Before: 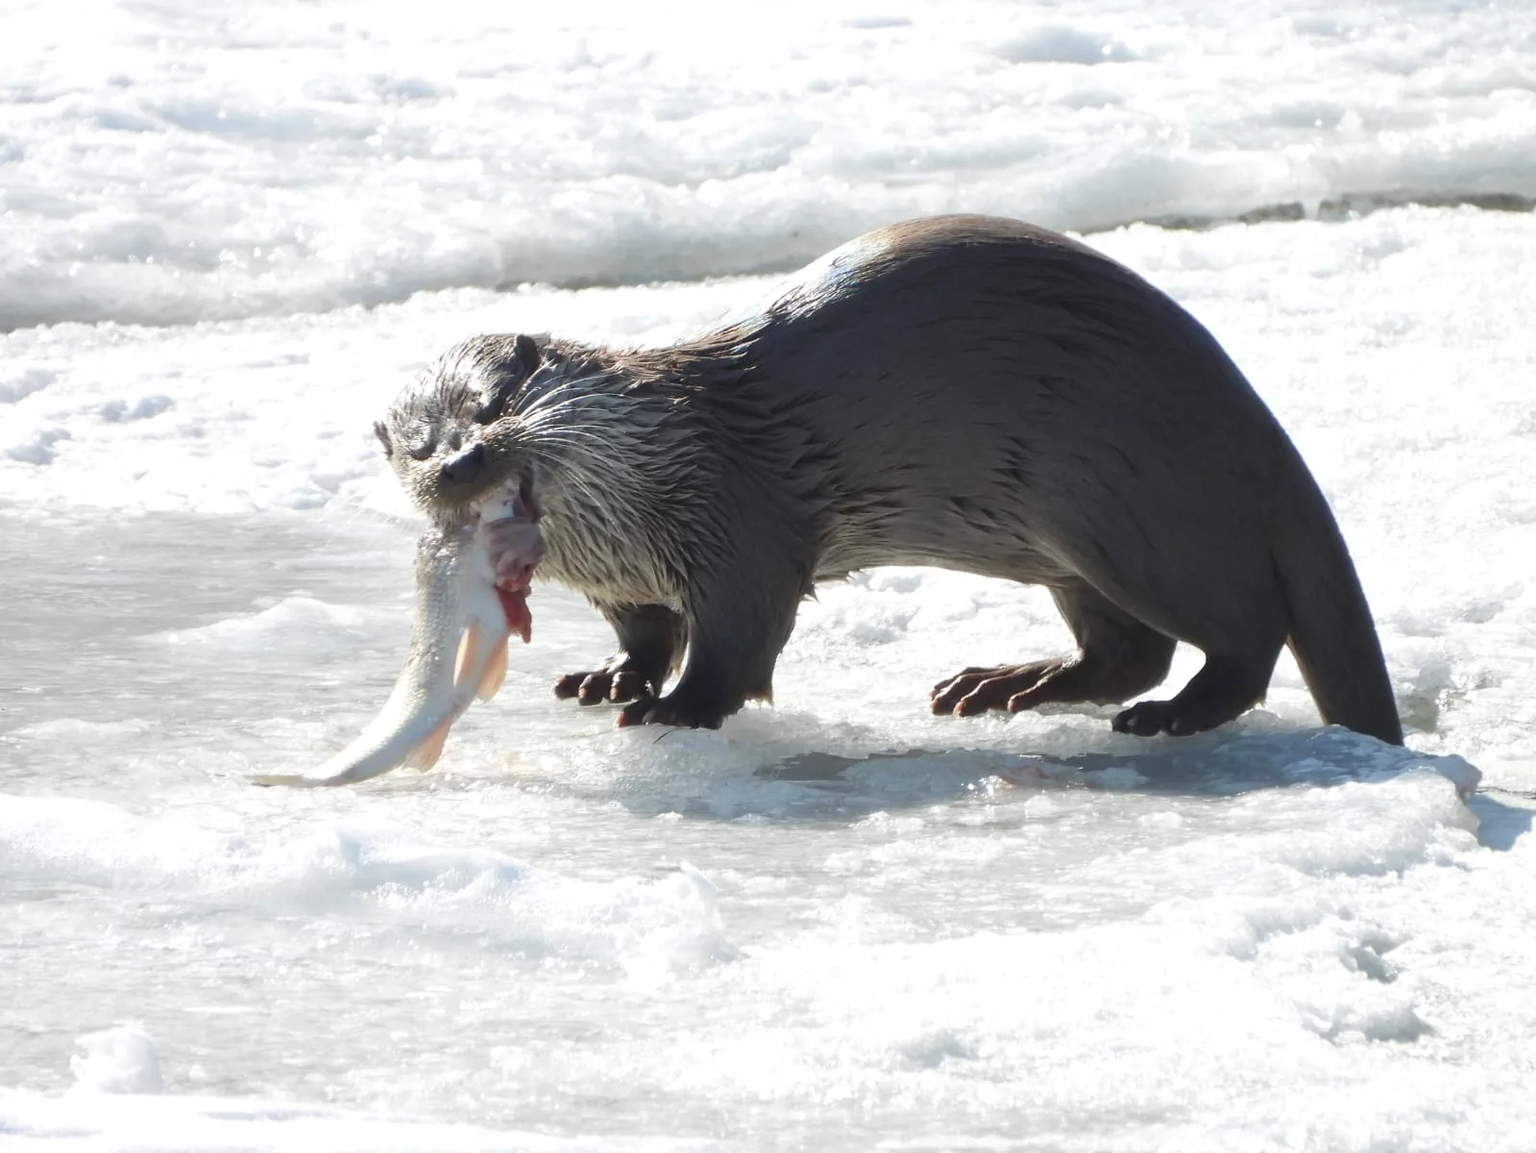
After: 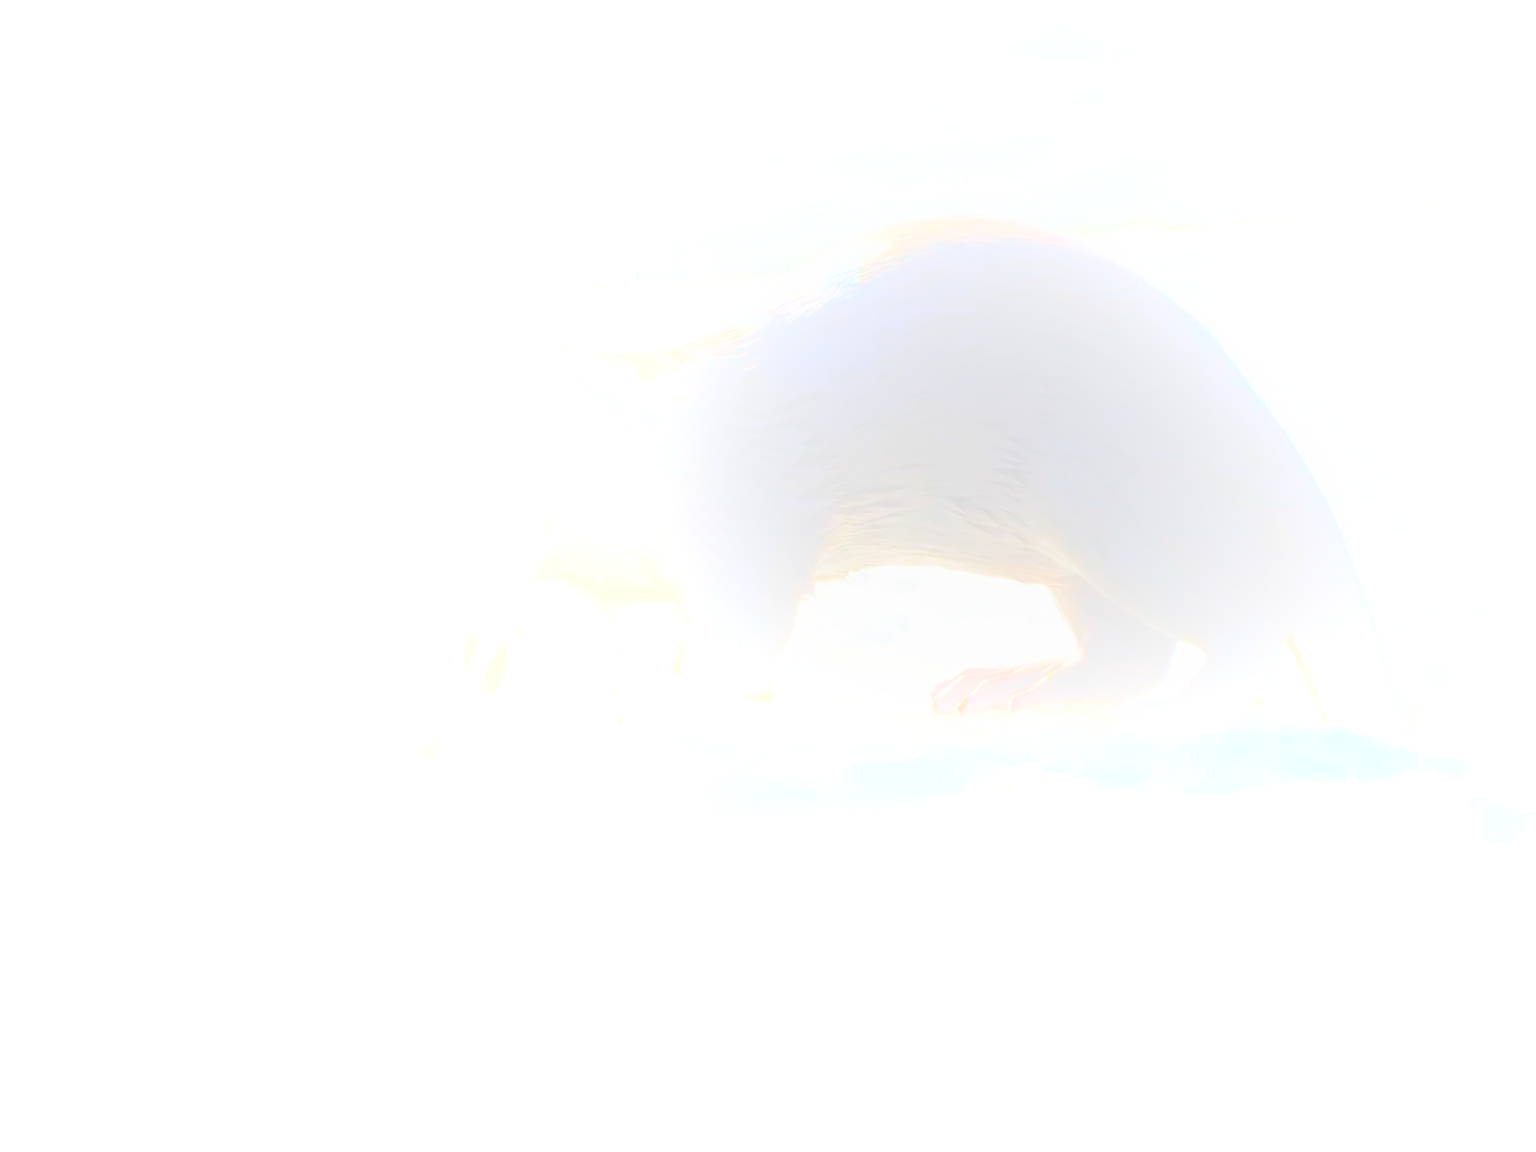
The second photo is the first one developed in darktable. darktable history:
bloom: size 70%, threshold 25%, strength 70%
sigmoid: contrast 1.7, skew -0.2, preserve hue 0%, red attenuation 0.1, red rotation 0.035, green attenuation 0.1, green rotation -0.017, blue attenuation 0.15, blue rotation -0.052, base primaries Rec2020
